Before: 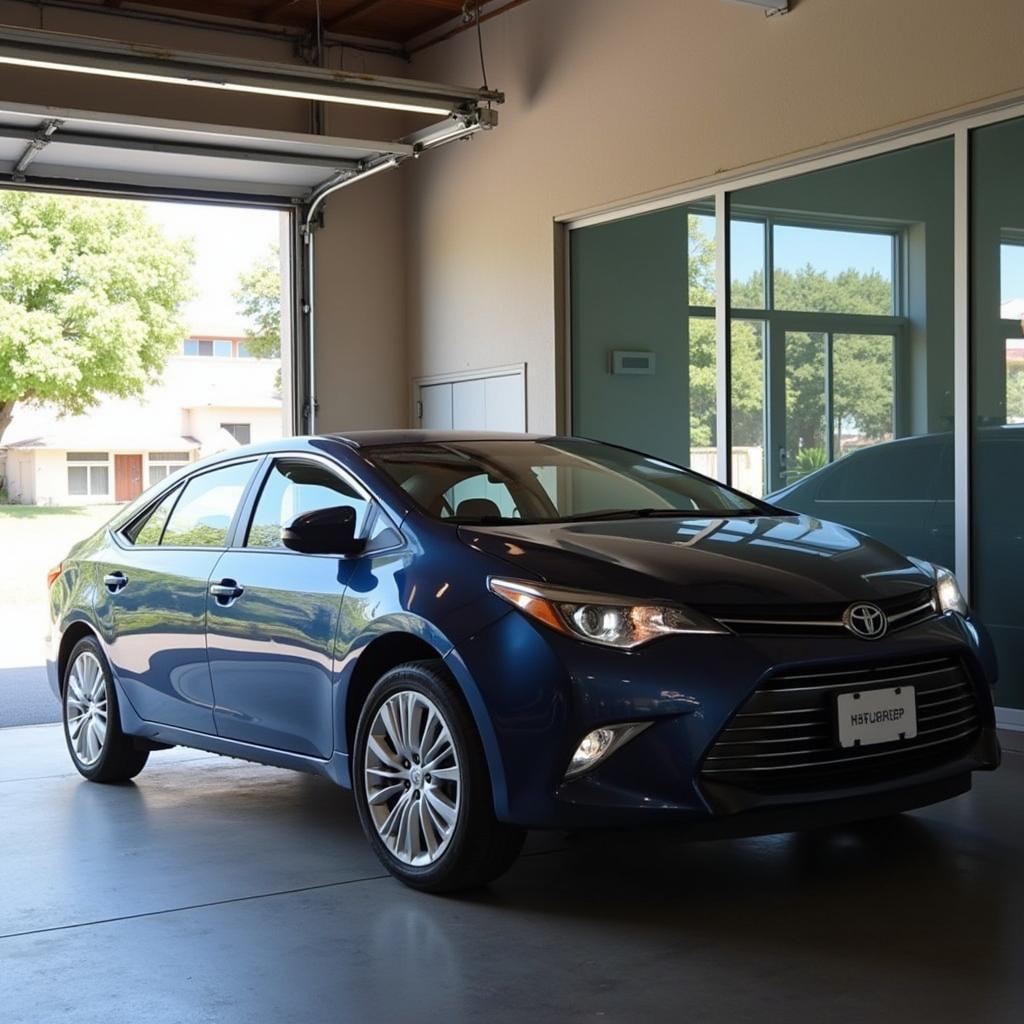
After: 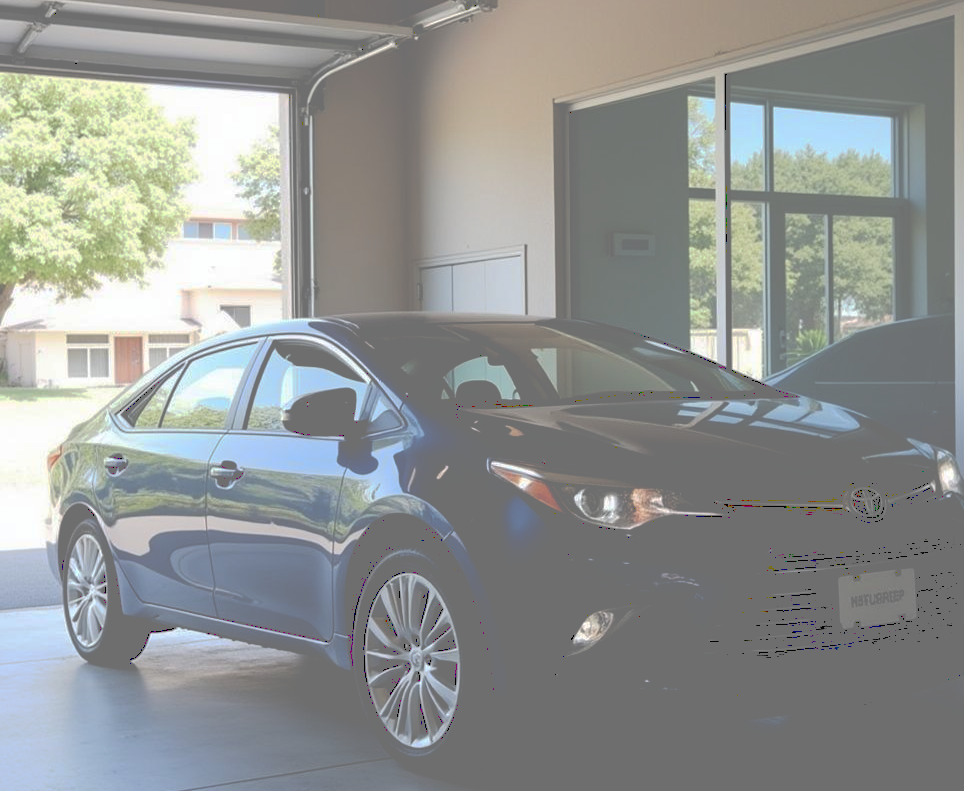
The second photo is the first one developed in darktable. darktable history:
crop and rotate: angle 0.05°, top 11.555%, right 5.761%, bottom 11.112%
color correction: highlights a* 0.07, highlights b* -0.263
tone curve: curves: ch0 [(0, 0) (0.003, 0.464) (0.011, 0.464) (0.025, 0.464) (0.044, 0.464) (0.069, 0.464) (0.1, 0.463) (0.136, 0.463) (0.177, 0.464) (0.224, 0.469) (0.277, 0.482) (0.335, 0.501) (0.399, 0.53) (0.468, 0.567) (0.543, 0.61) (0.623, 0.663) (0.709, 0.718) (0.801, 0.779) (0.898, 0.842) (1, 1)], preserve colors none
